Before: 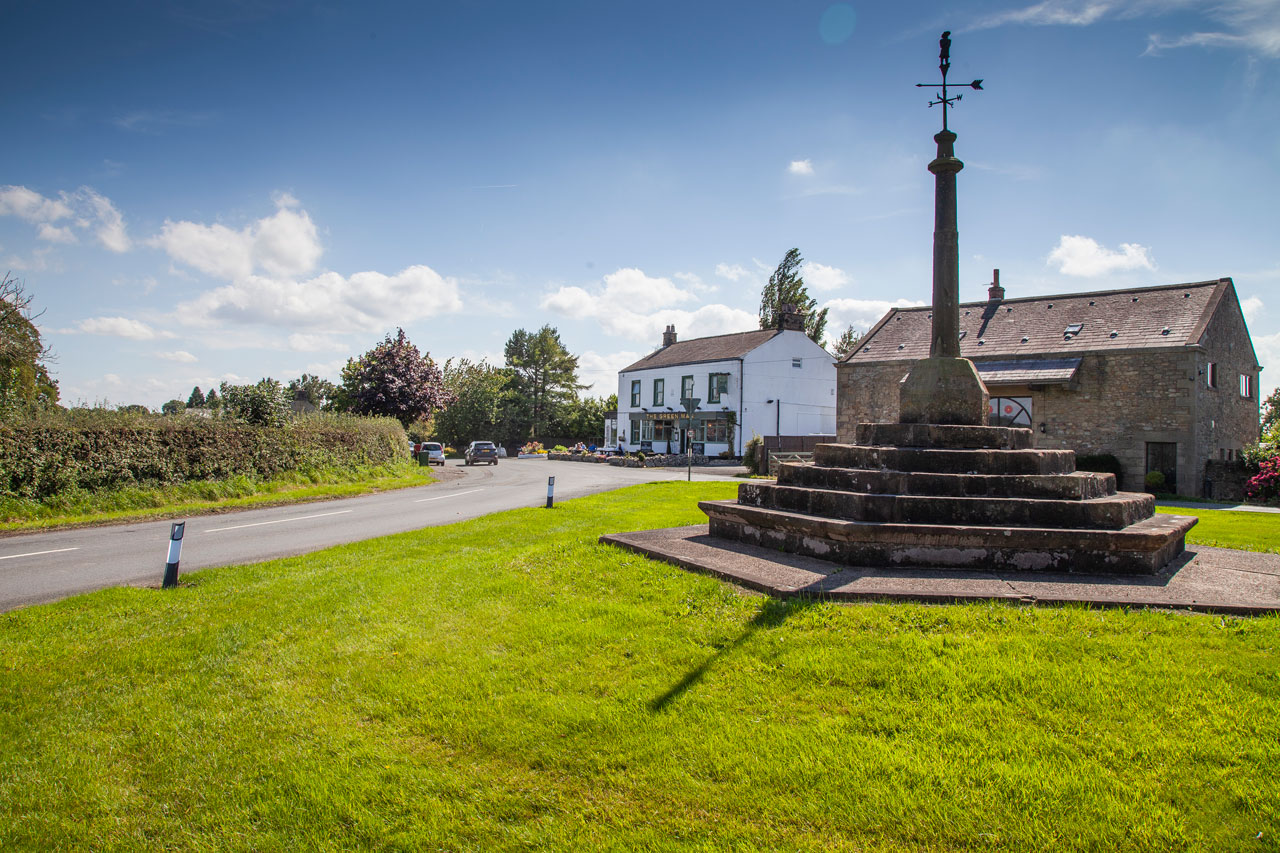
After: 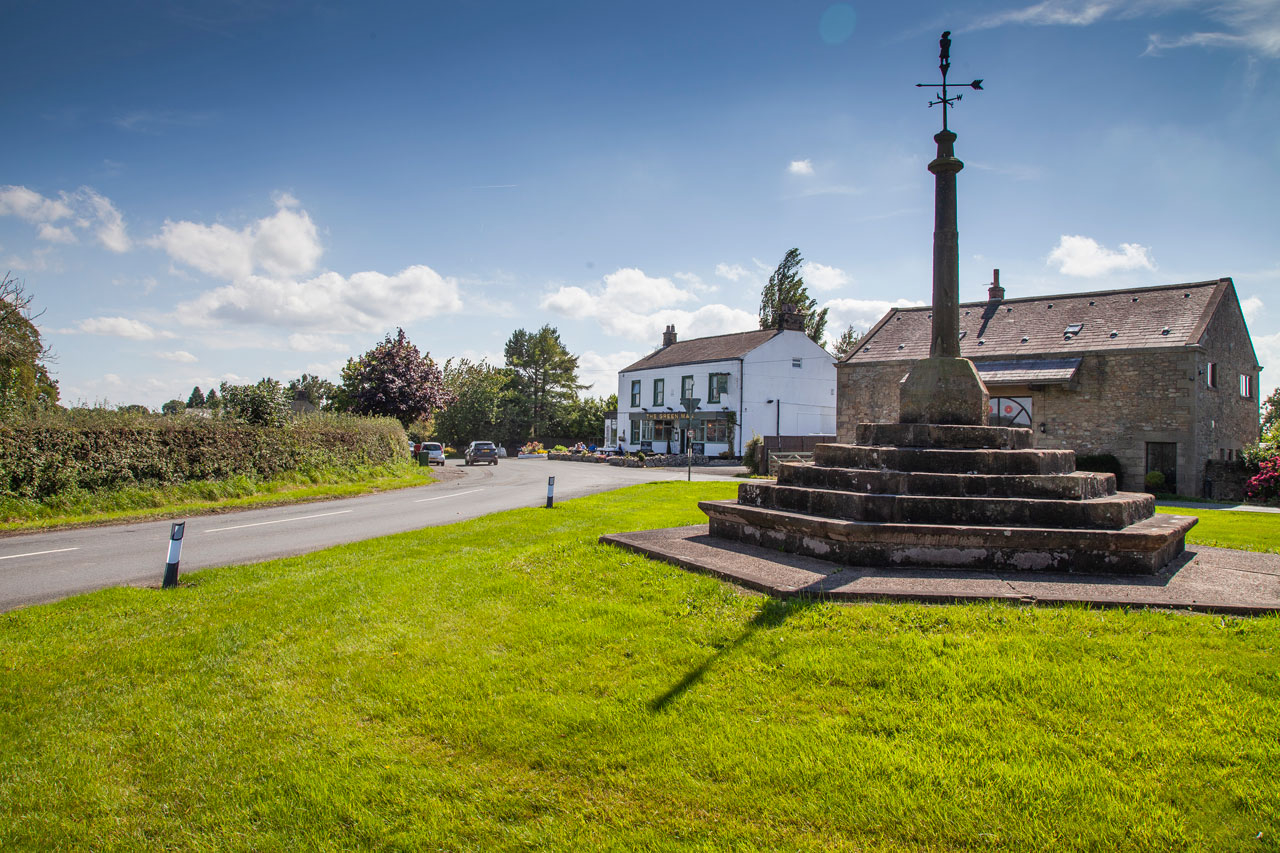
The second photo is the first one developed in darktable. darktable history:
shadows and highlights: shadows 60.39, shadows color adjustment 98.01%, highlights color adjustment 58.68%, soften with gaussian
